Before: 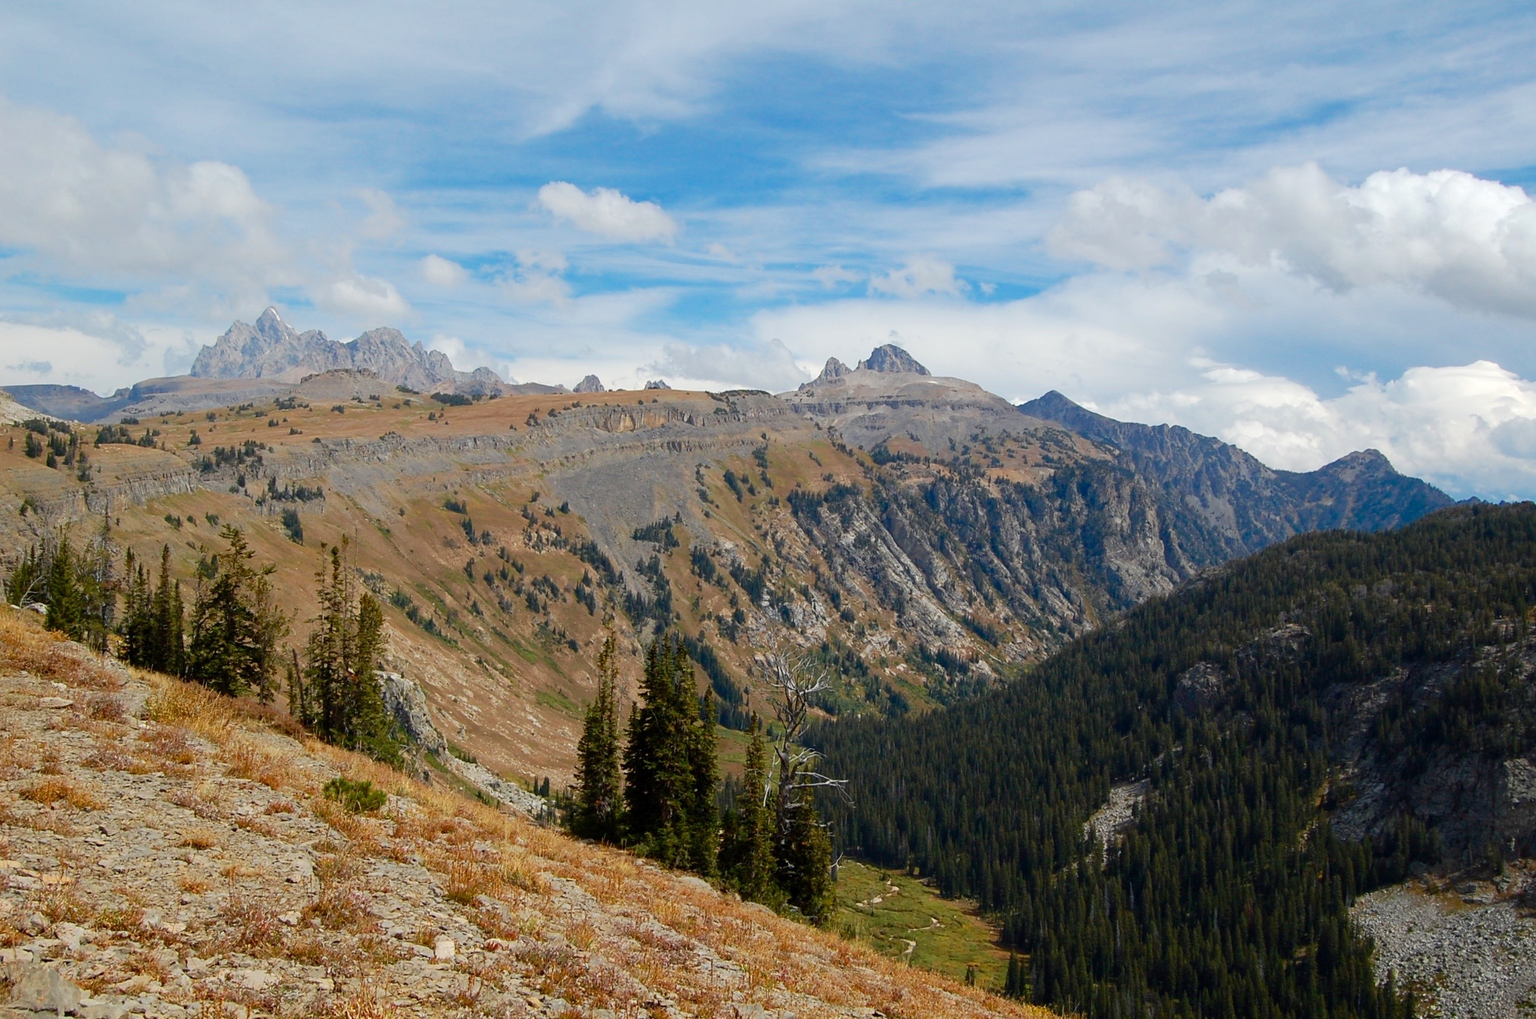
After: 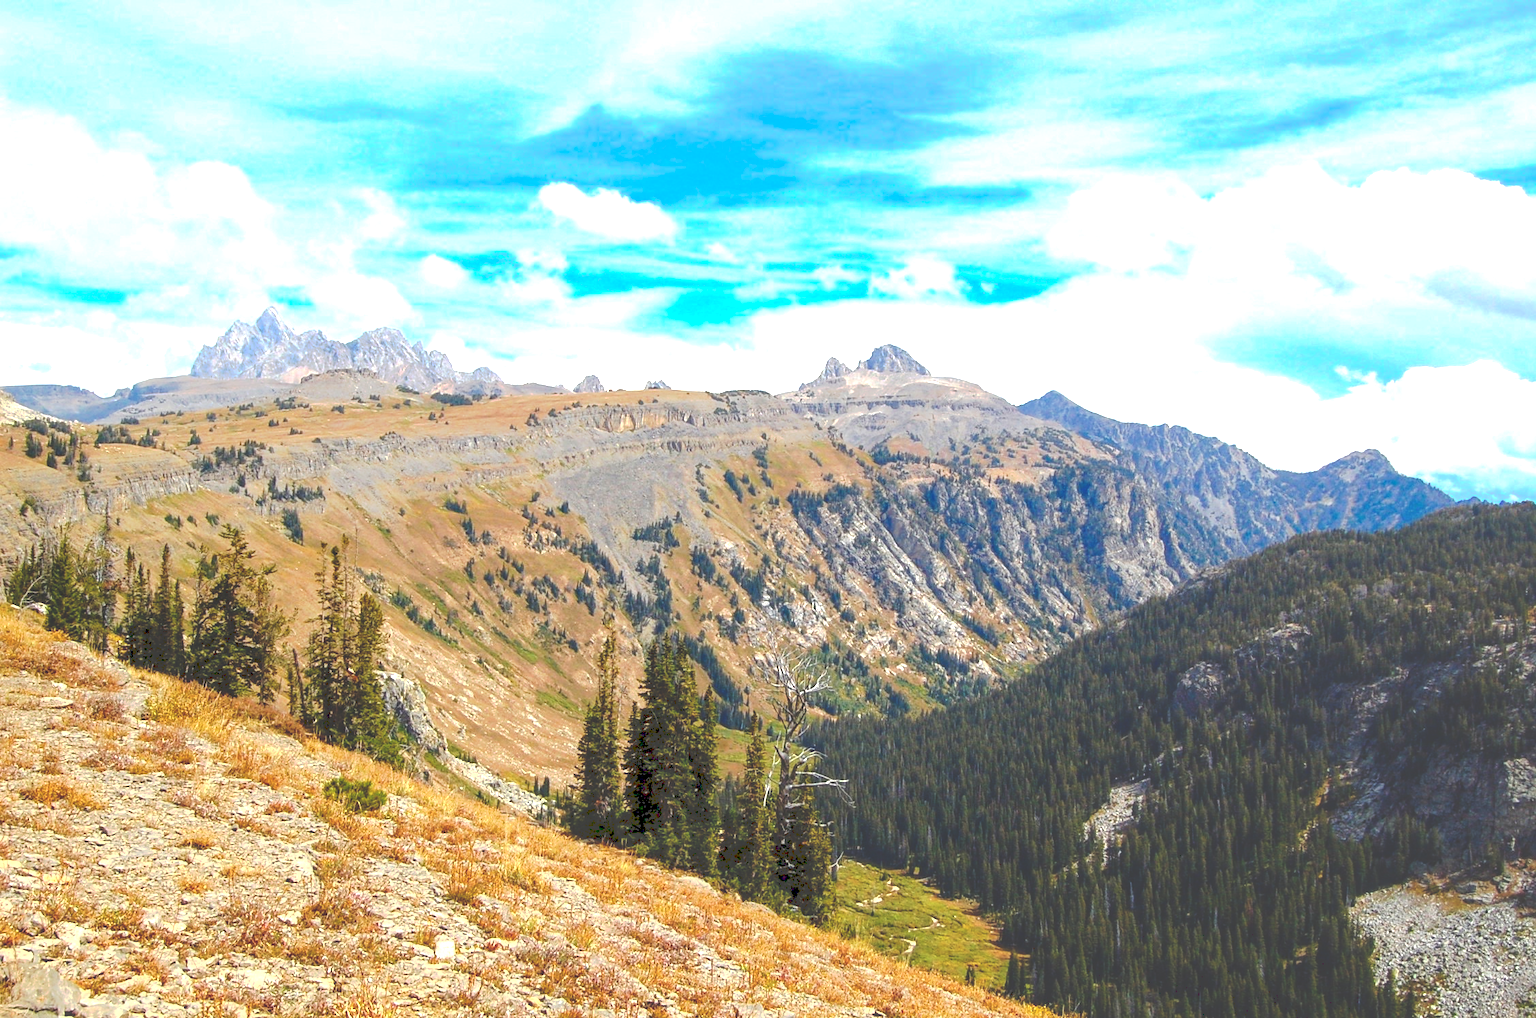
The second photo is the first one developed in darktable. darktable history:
local contrast: on, module defaults
tone curve: curves: ch0 [(0, 0) (0.003, 0.264) (0.011, 0.264) (0.025, 0.265) (0.044, 0.269) (0.069, 0.273) (0.1, 0.28) (0.136, 0.292) (0.177, 0.309) (0.224, 0.336) (0.277, 0.371) (0.335, 0.412) (0.399, 0.469) (0.468, 0.533) (0.543, 0.595) (0.623, 0.66) (0.709, 0.73) (0.801, 0.8) (0.898, 0.854) (1, 1)], preserve colors none
color balance rgb: shadows lift › chroma 3.217%, shadows lift › hue 280.62°, linear chroma grading › global chroma 14.542%, perceptual saturation grading › global saturation 0.685%, global vibrance 22.351%
exposure: black level correction 0.001, exposure 1.131 EV, compensate highlight preservation false
